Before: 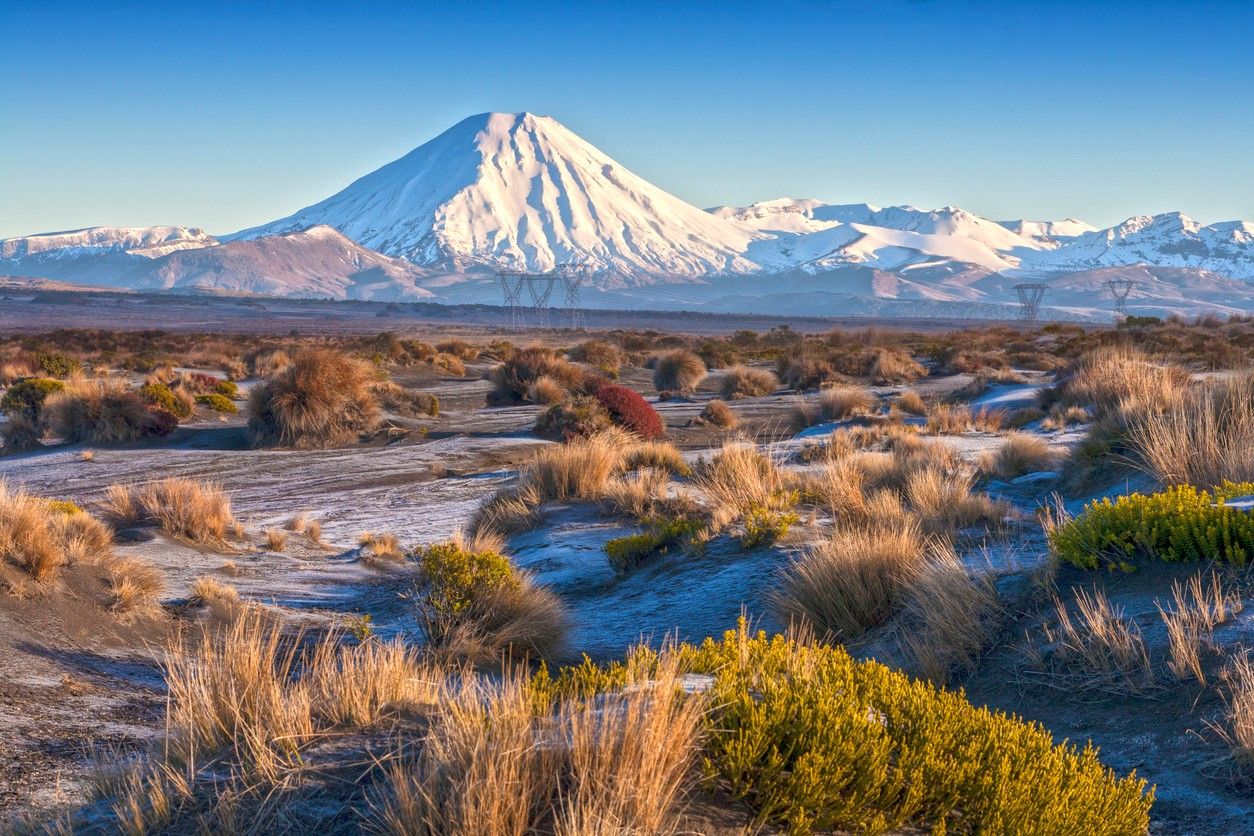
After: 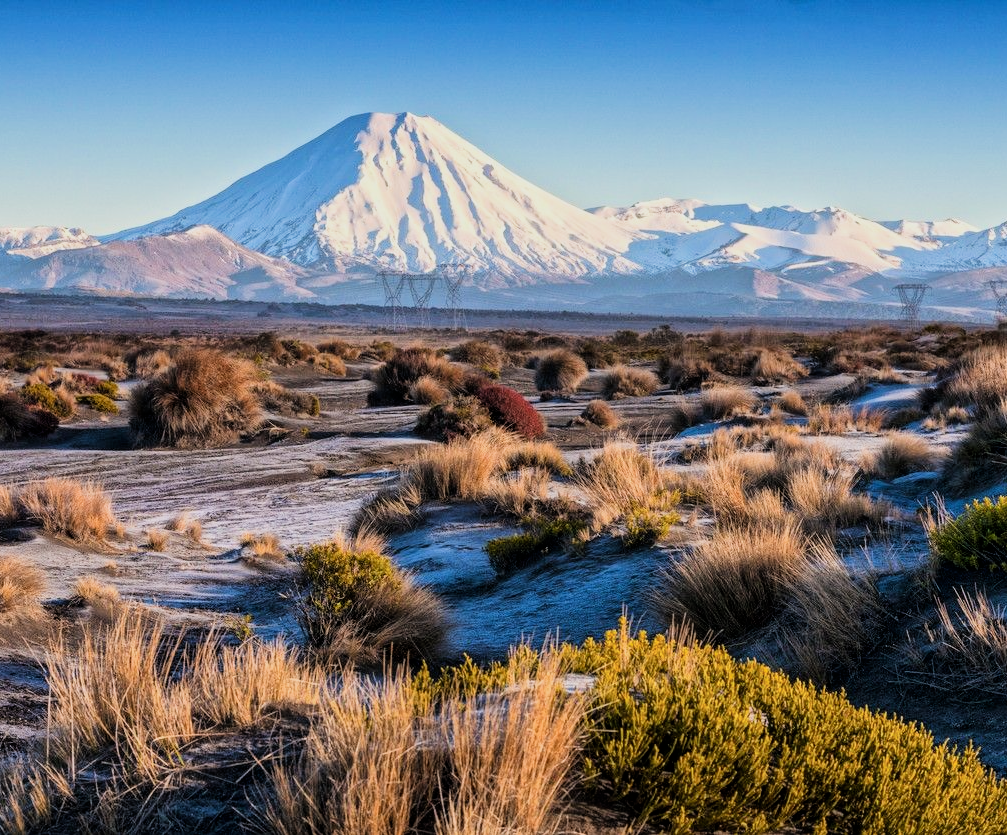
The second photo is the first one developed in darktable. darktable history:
crop and rotate: left 9.515%, right 10.113%
filmic rgb: black relative exposure -4.98 EV, white relative exposure 3.98 EV, hardness 2.89, contrast 1.412
